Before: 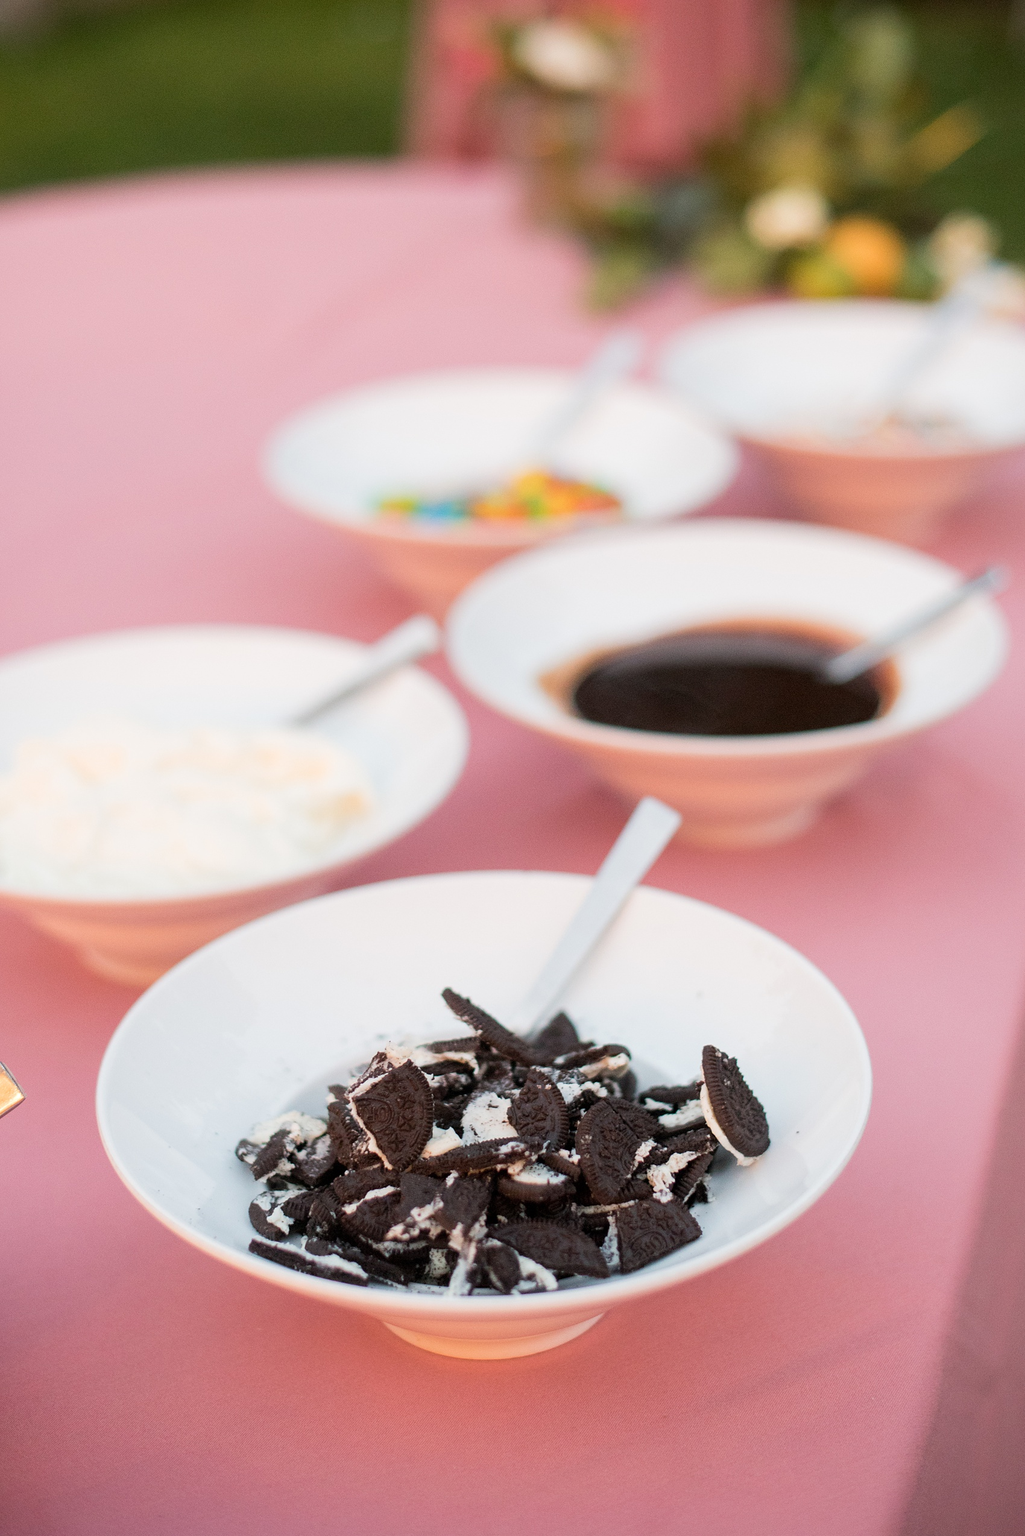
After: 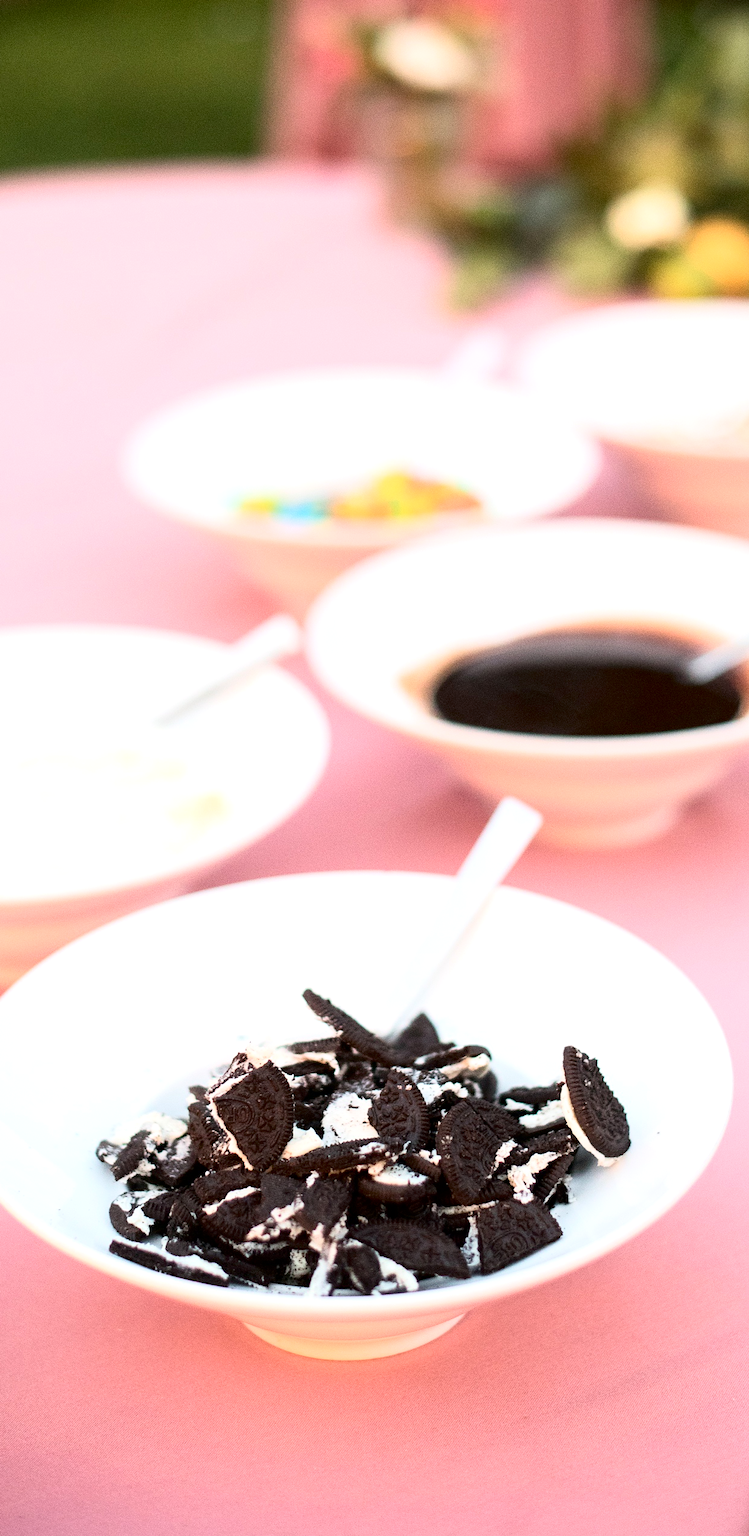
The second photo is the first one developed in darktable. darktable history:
crop: left 13.66%, top 0%, right 13.253%
exposure: black level correction 0.001, exposure 0.498 EV, compensate highlight preservation false
tone curve: curves: ch0 [(0, 0) (0.137, 0.063) (0.255, 0.176) (0.502, 0.502) (0.749, 0.839) (1, 1)], color space Lab, independent channels, preserve colors none
